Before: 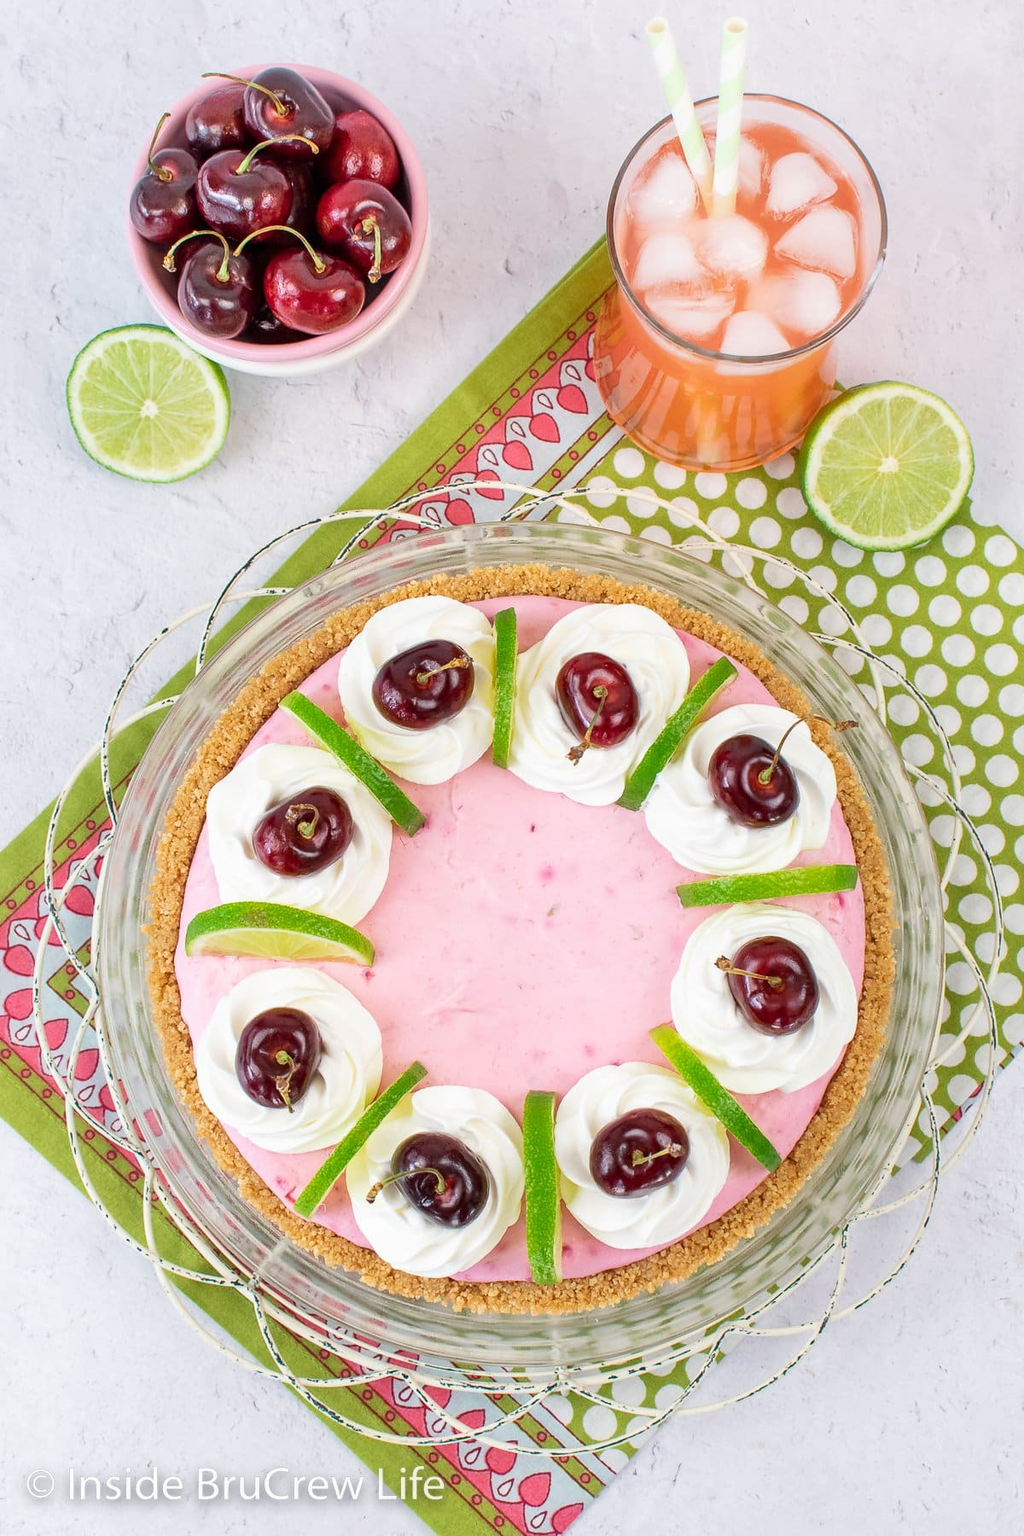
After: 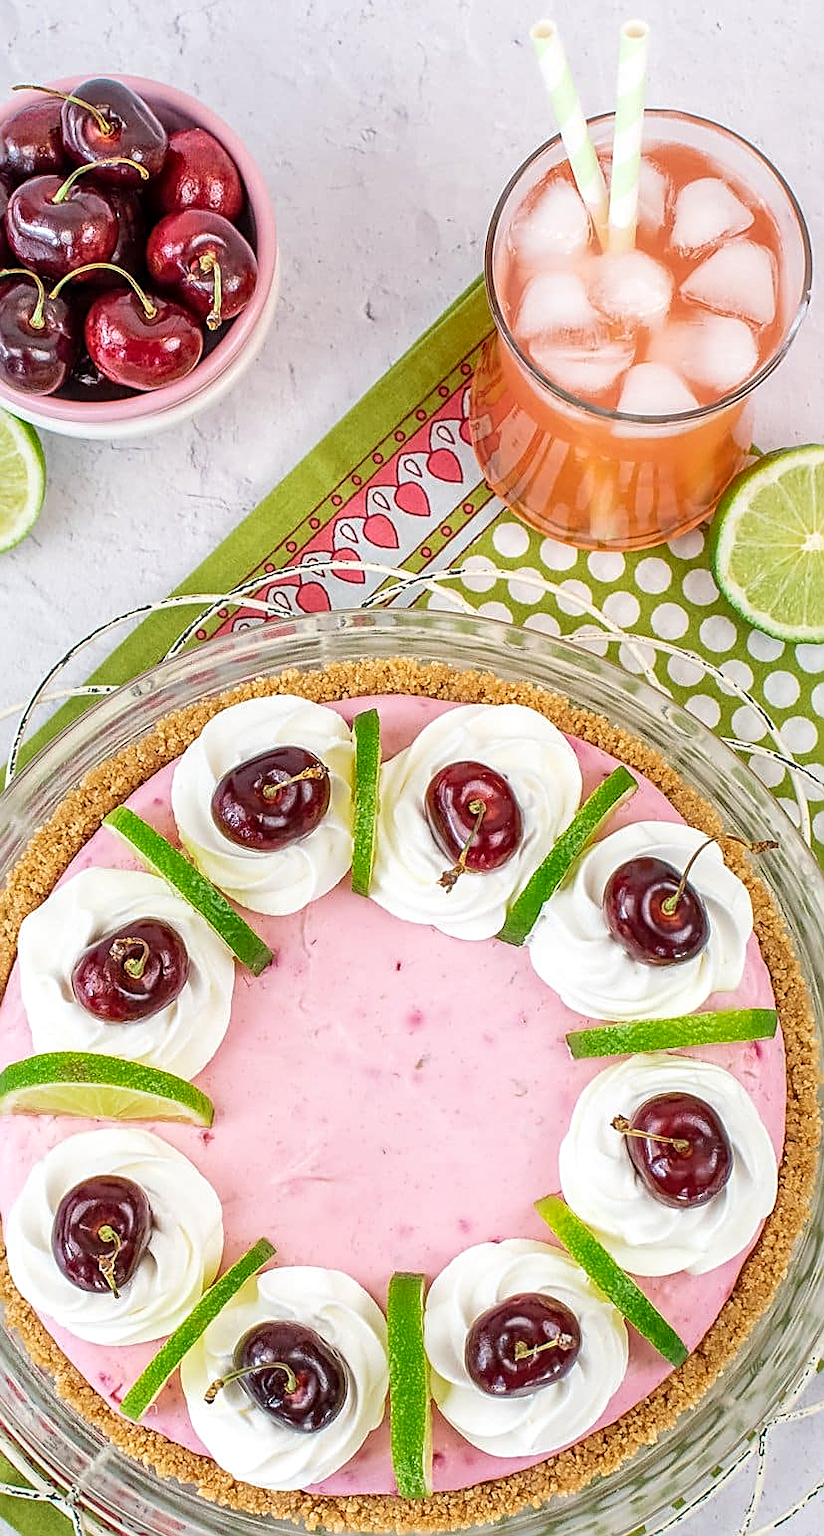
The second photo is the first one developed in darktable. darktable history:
crop: left 18.741%, right 12.244%, bottom 14.273%
sharpen: amount 0.739
local contrast: highlights 57%, shadows 52%, detail 130%, midtone range 0.454
